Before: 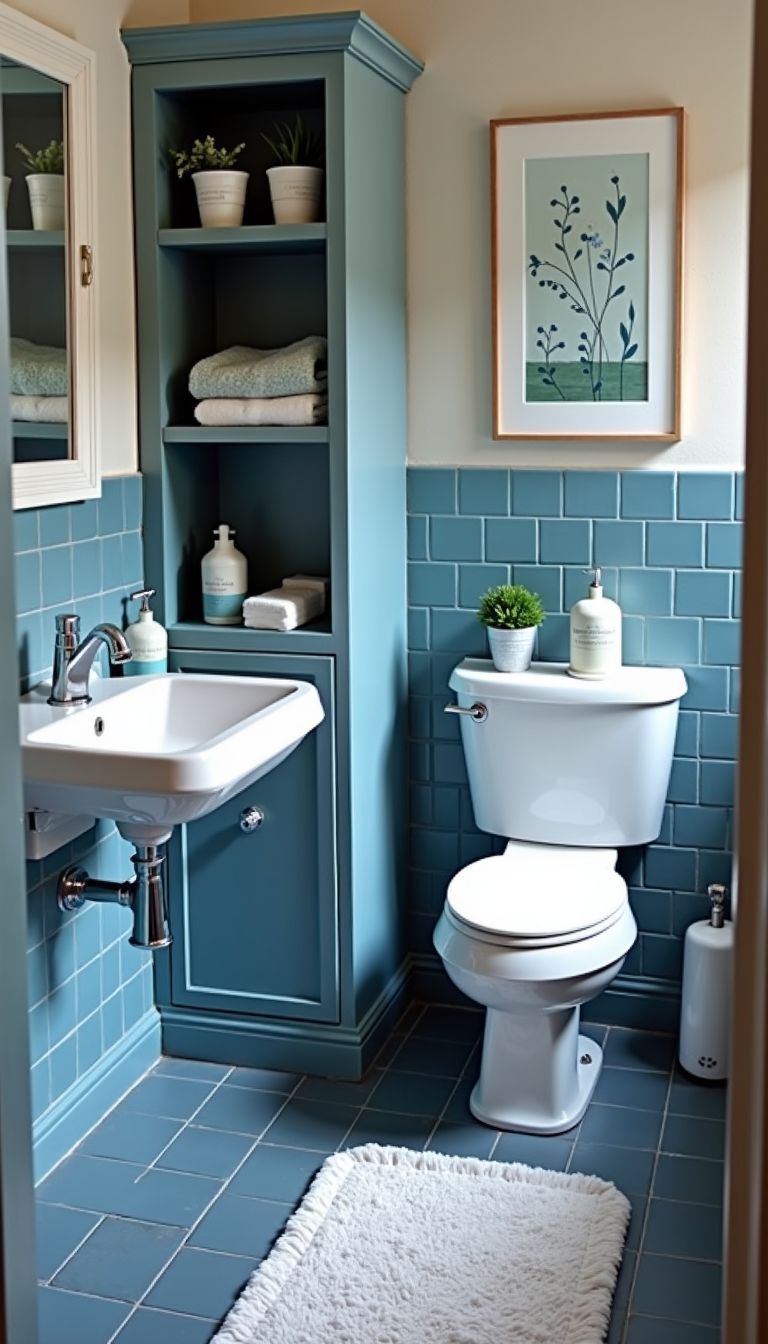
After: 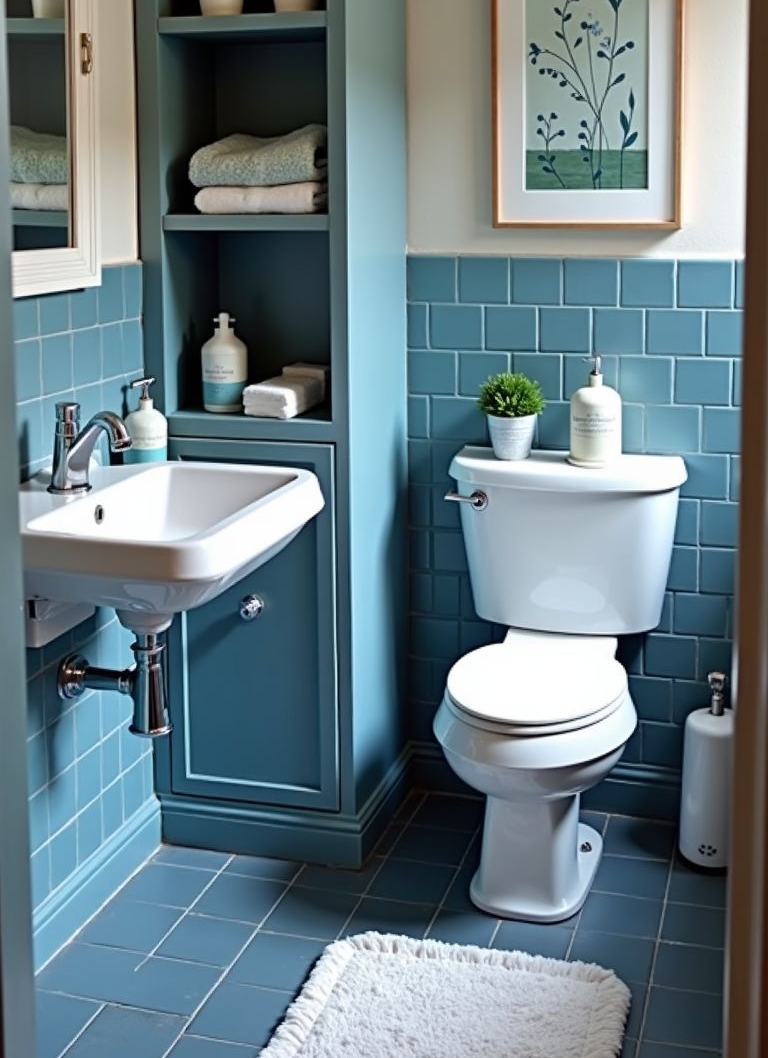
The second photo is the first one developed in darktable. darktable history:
crop and rotate: top 15.774%, bottom 5.506%
